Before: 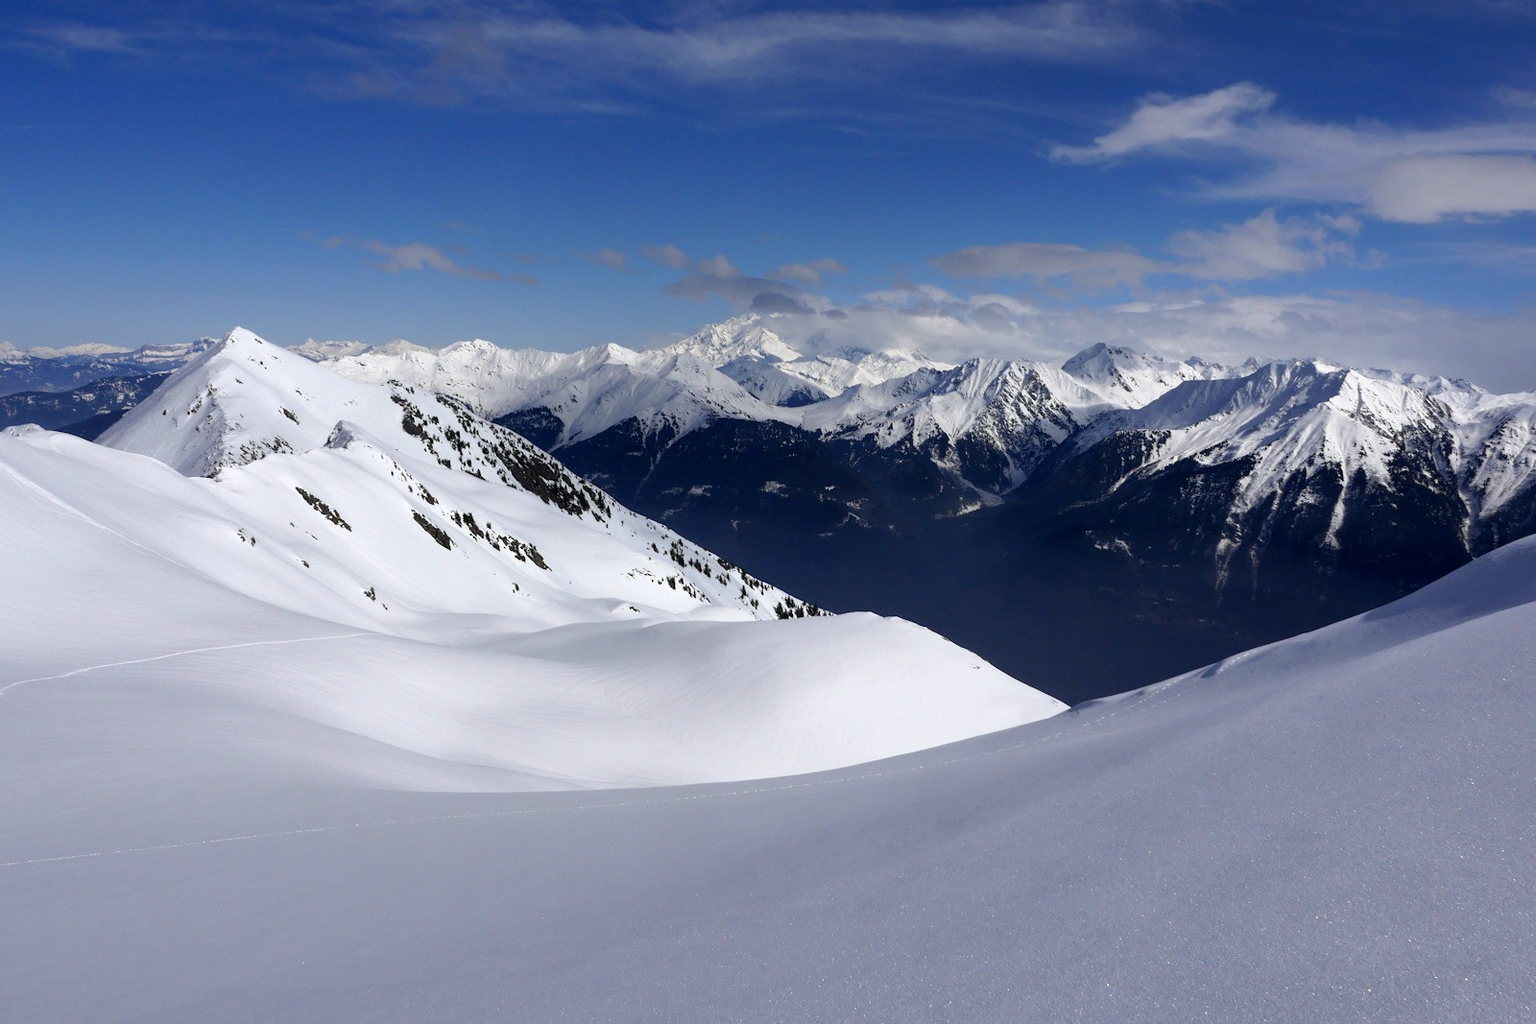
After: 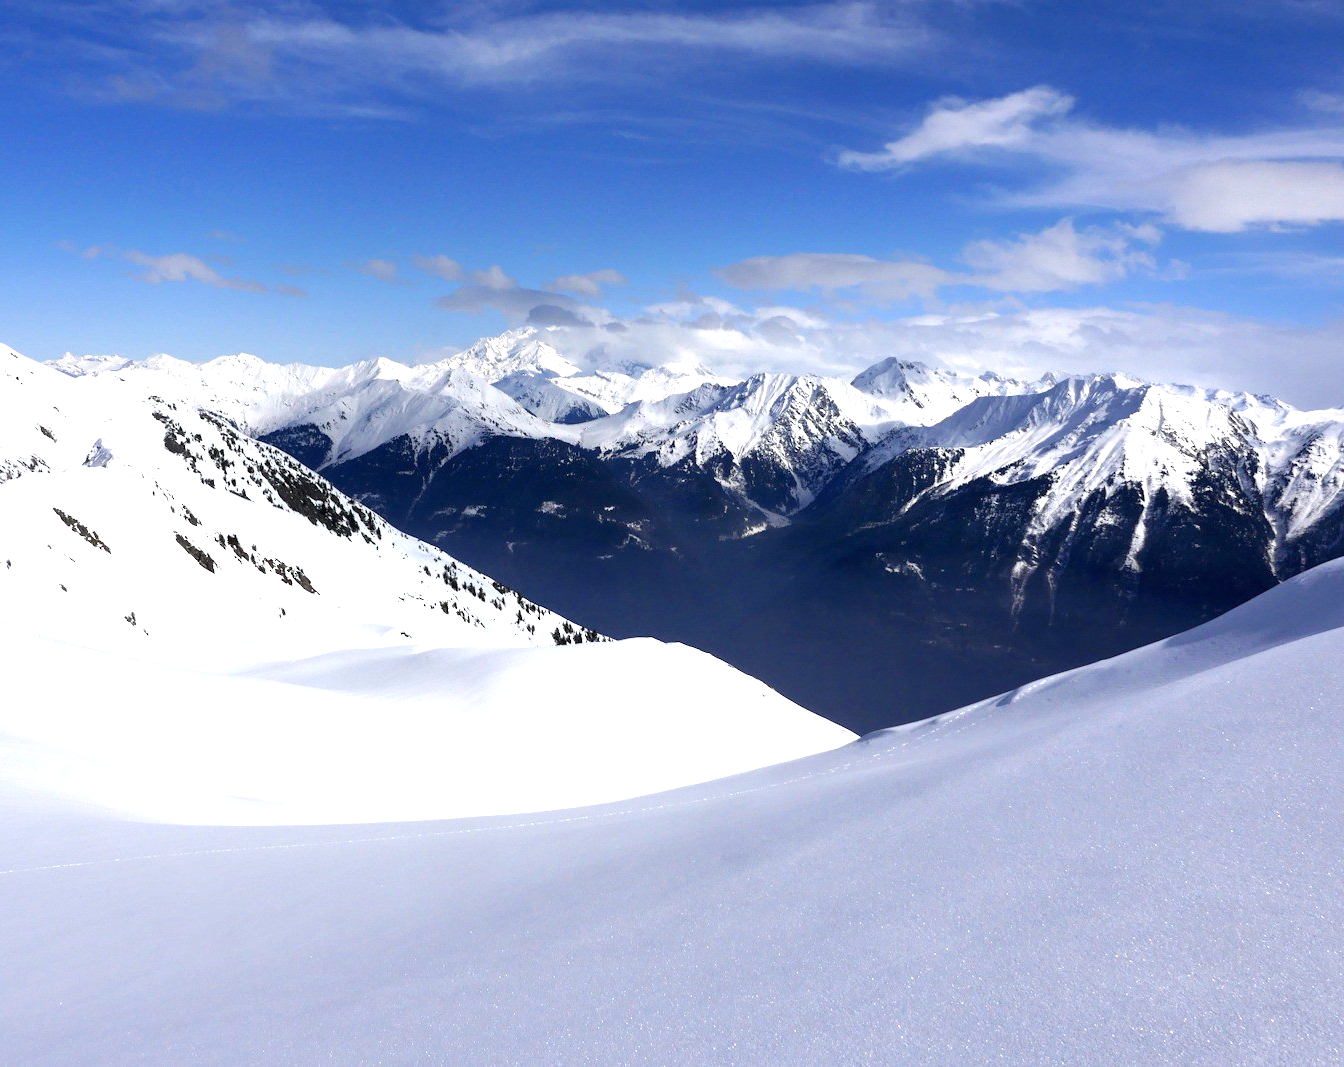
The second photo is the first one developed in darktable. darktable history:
crop: left 15.96%
exposure: black level correction 0, exposure 1 EV, compensate highlight preservation false
